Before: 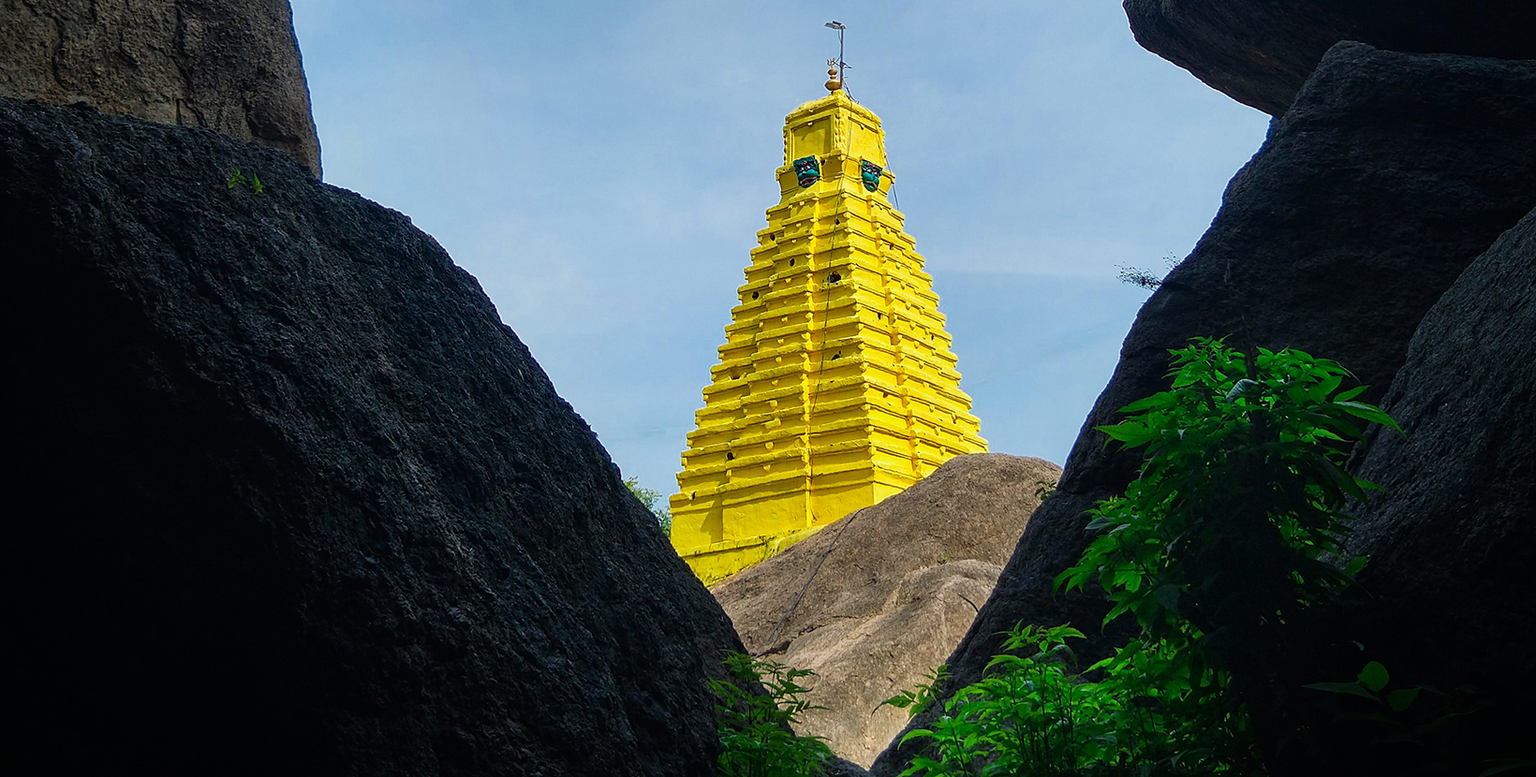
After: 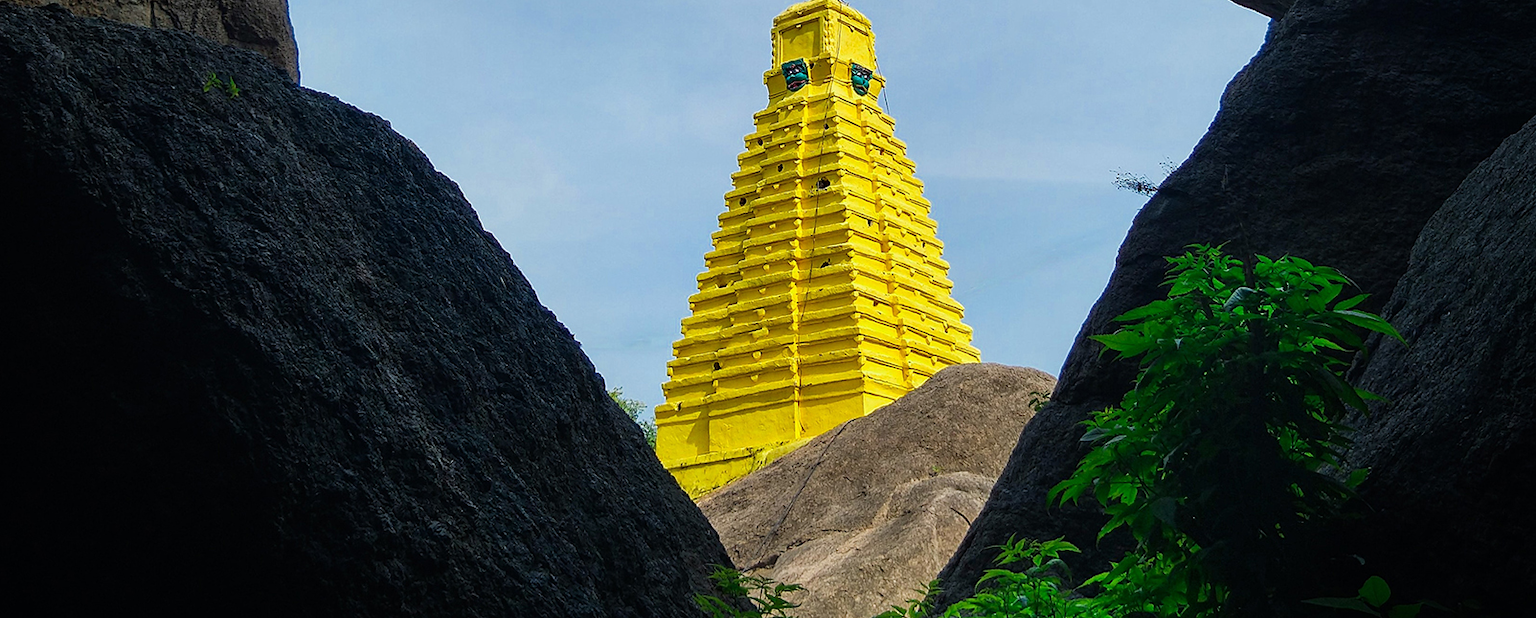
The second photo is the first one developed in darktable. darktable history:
tone equalizer: edges refinement/feathering 500, mask exposure compensation -1.57 EV, preserve details no
crop and rotate: left 1.906%, top 12.702%, right 0.273%, bottom 9.401%
